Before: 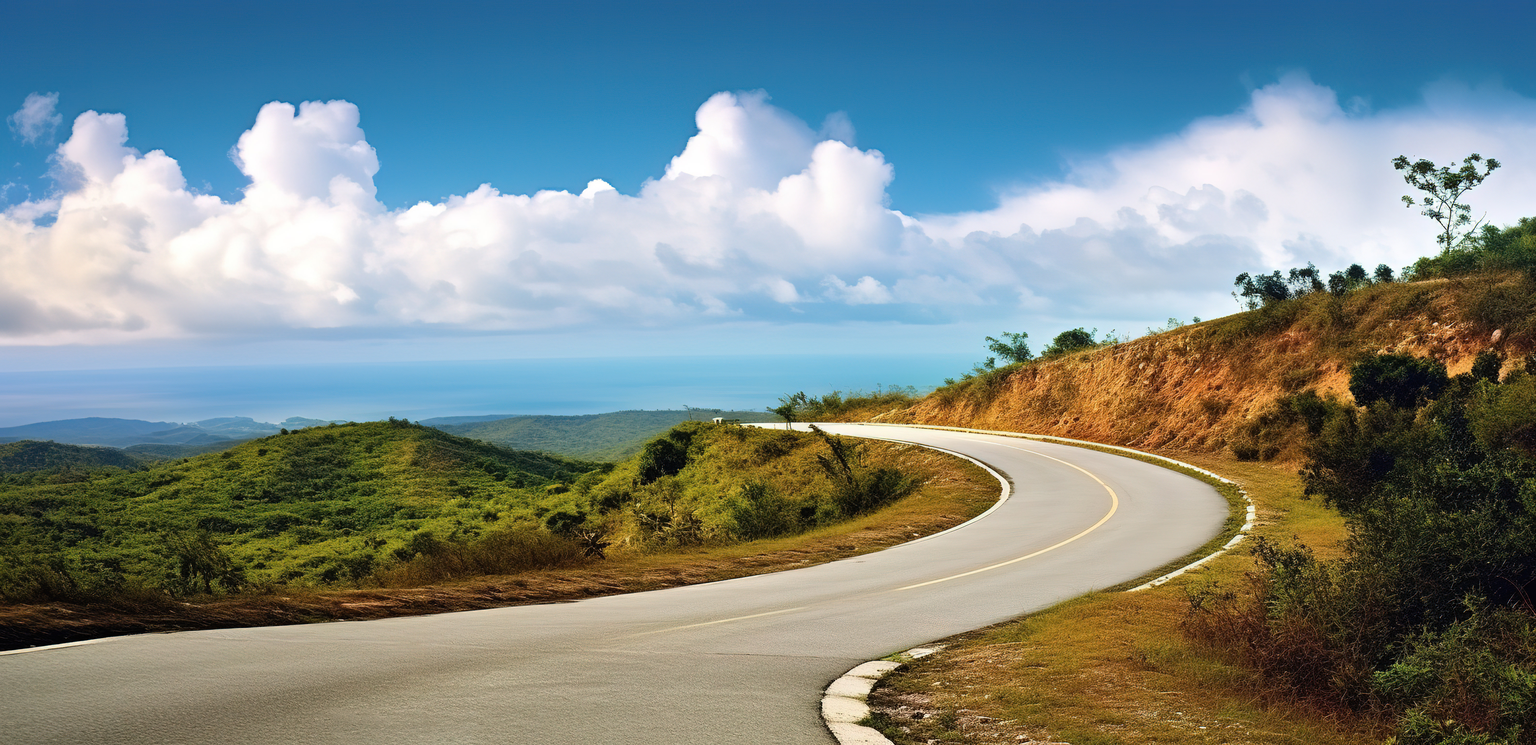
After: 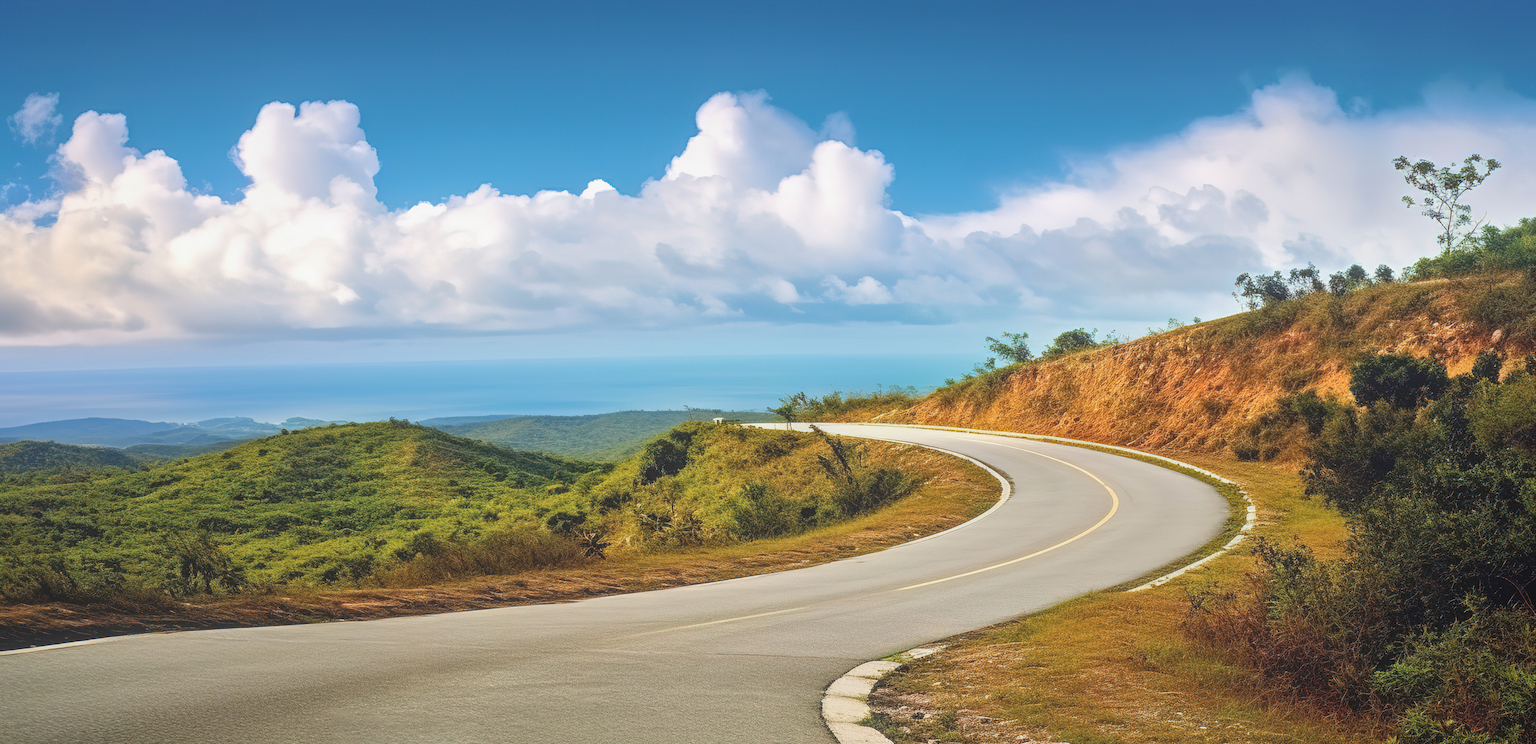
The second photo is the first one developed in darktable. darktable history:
local contrast: highlights 73%, shadows 12%, midtone range 0.193
